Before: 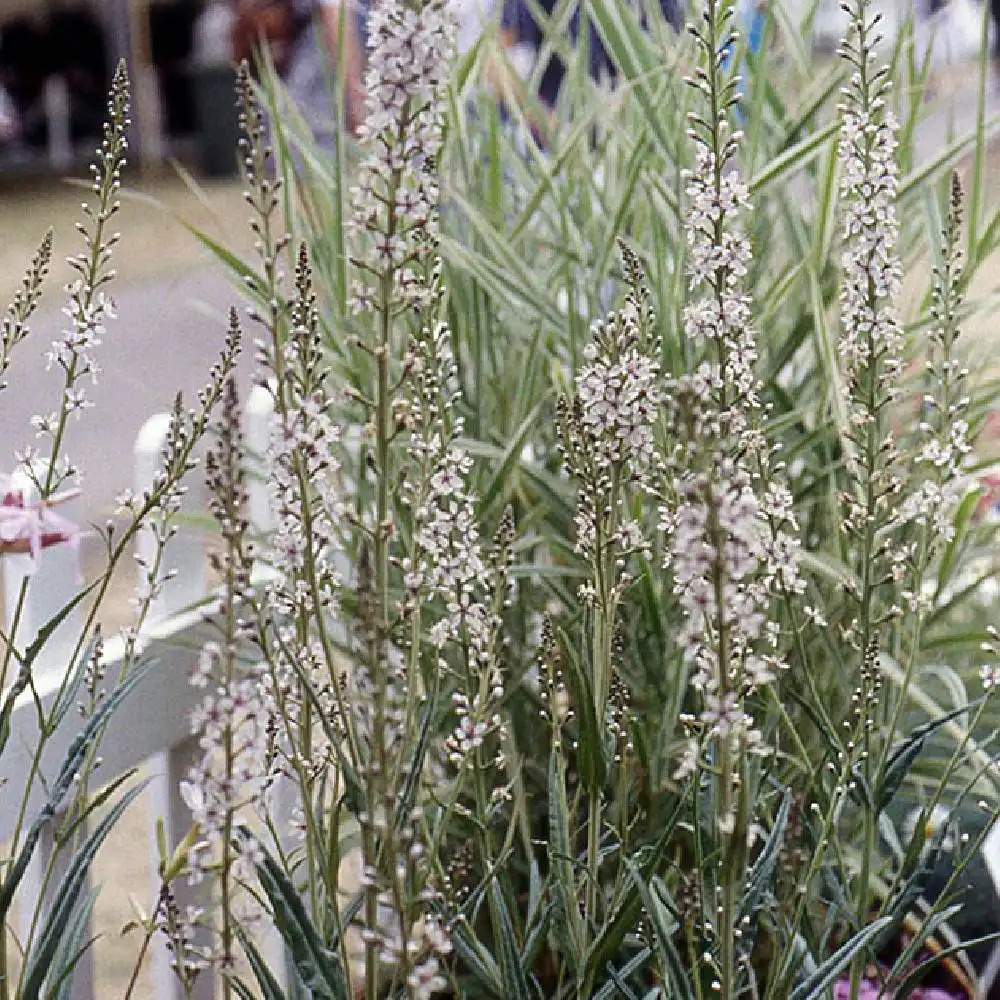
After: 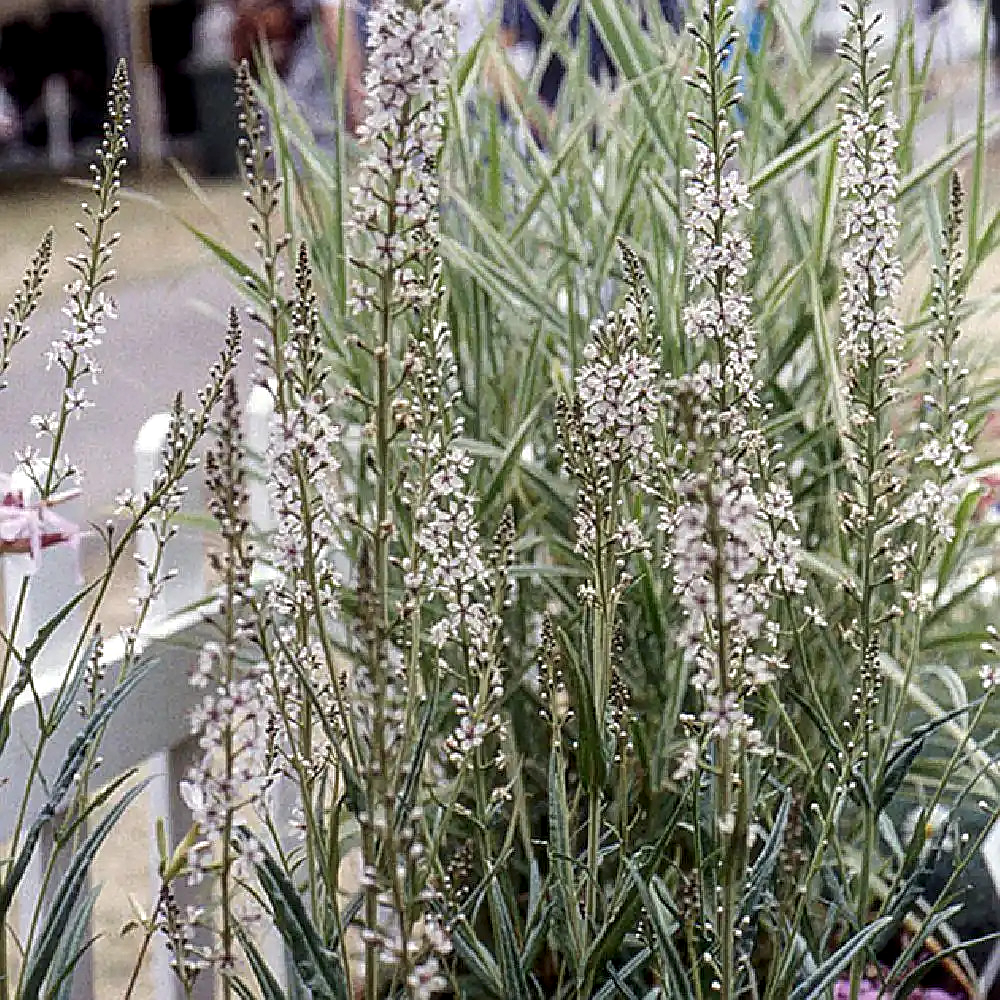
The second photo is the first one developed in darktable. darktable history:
sharpen: on, module defaults
local contrast: detail 130%
